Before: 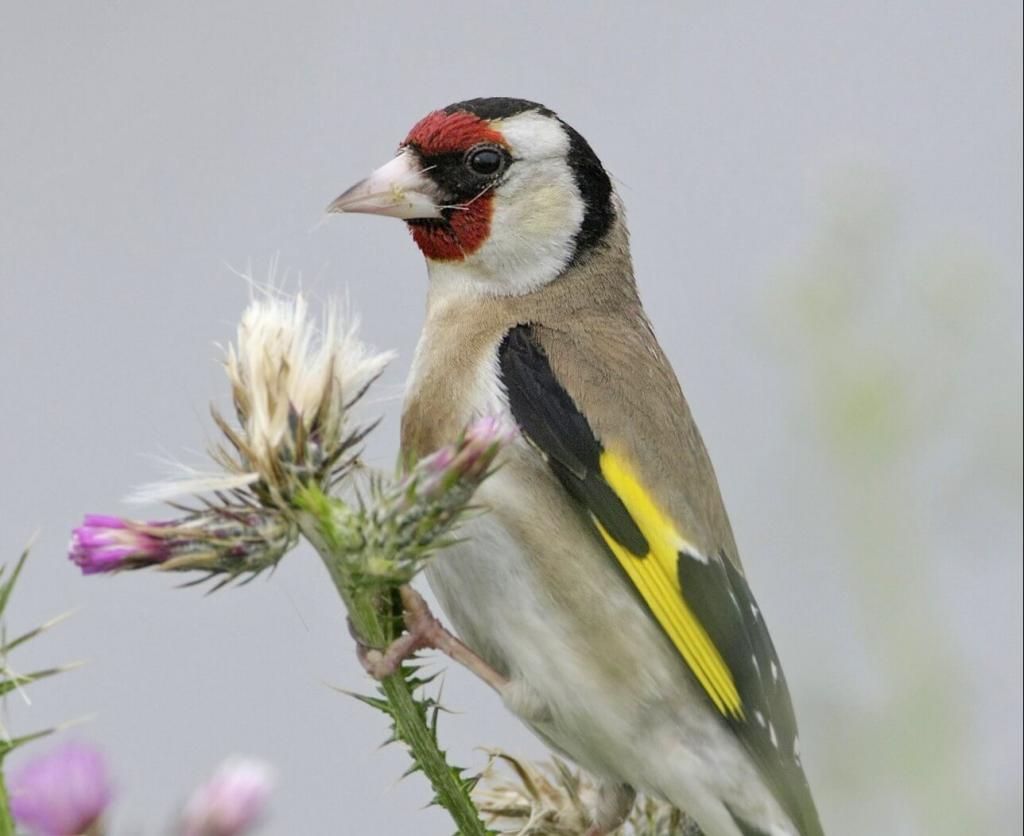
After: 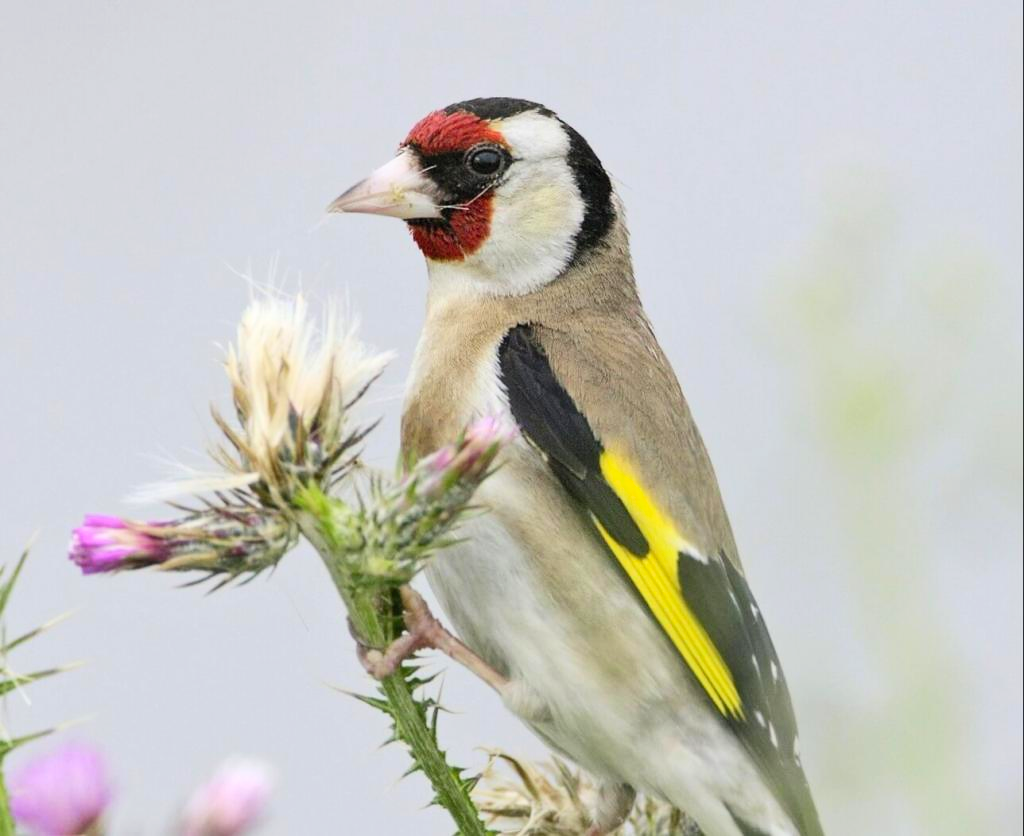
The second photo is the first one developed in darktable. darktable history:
contrast brightness saturation: contrast 0.196, brightness 0.164, saturation 0.222
